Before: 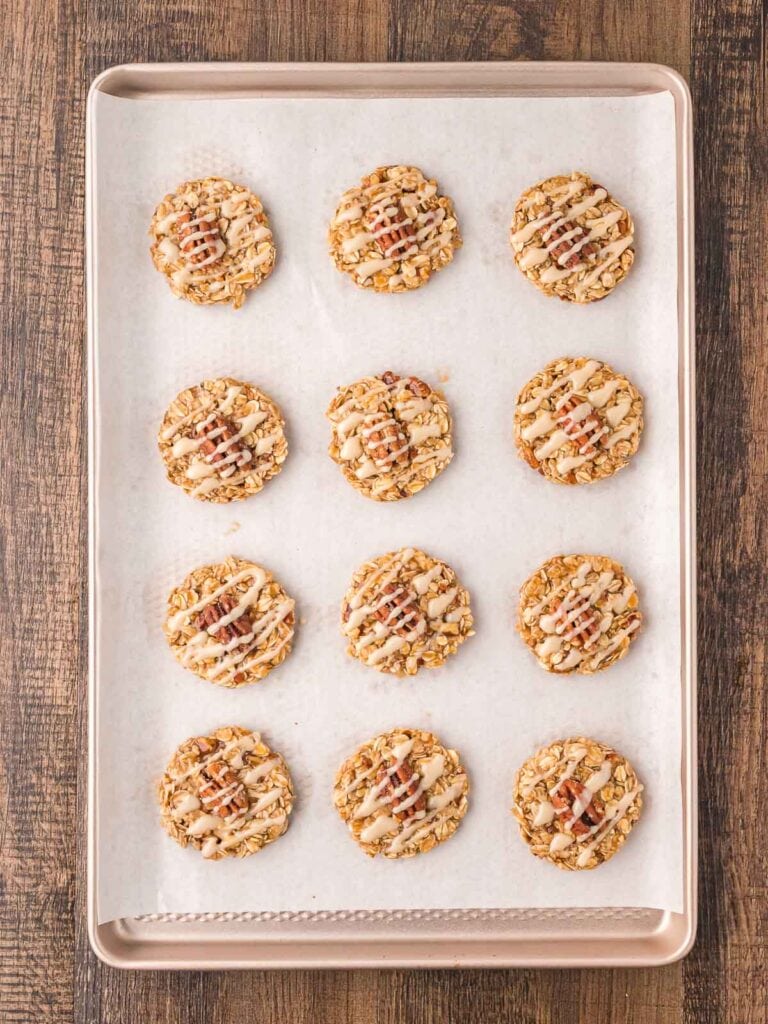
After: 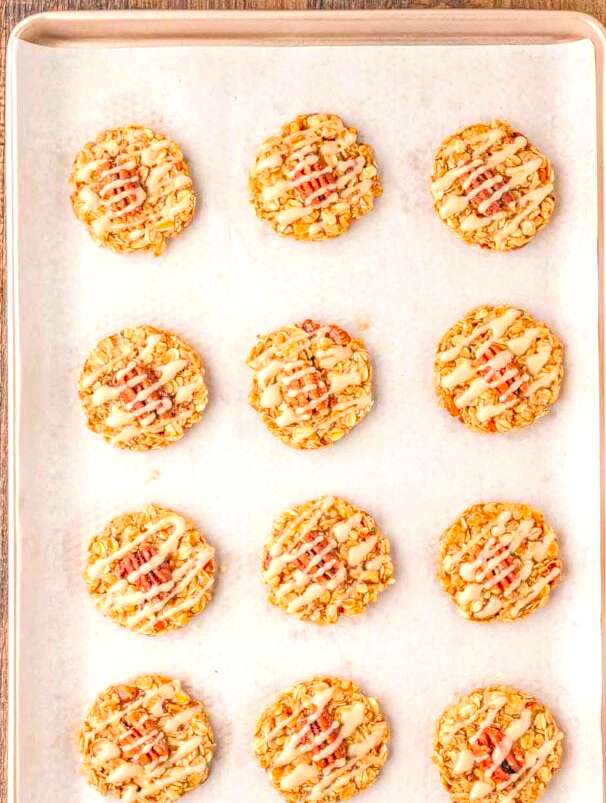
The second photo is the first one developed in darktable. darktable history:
exposure: exposure 0.021 EV, compensate exposure bias true, compensate highlight preservation false
color correction: highlights a* 0.419, highlights b* 2.64, shadows a* -0.76, shadows b* -4.52
crop and rotate: left 10.539%, top 5.113%, right 10.488%, bottom 16.407%
haze removal: compatibility mode true, adaptive false
contrast brightness saturation: contrast 0.078, saturation 0.198
local contrast: highlights 75%, shadows 55%, detail 177%, midtone range 0.207
levels: levels [0.072, 0.414, 0.976]
